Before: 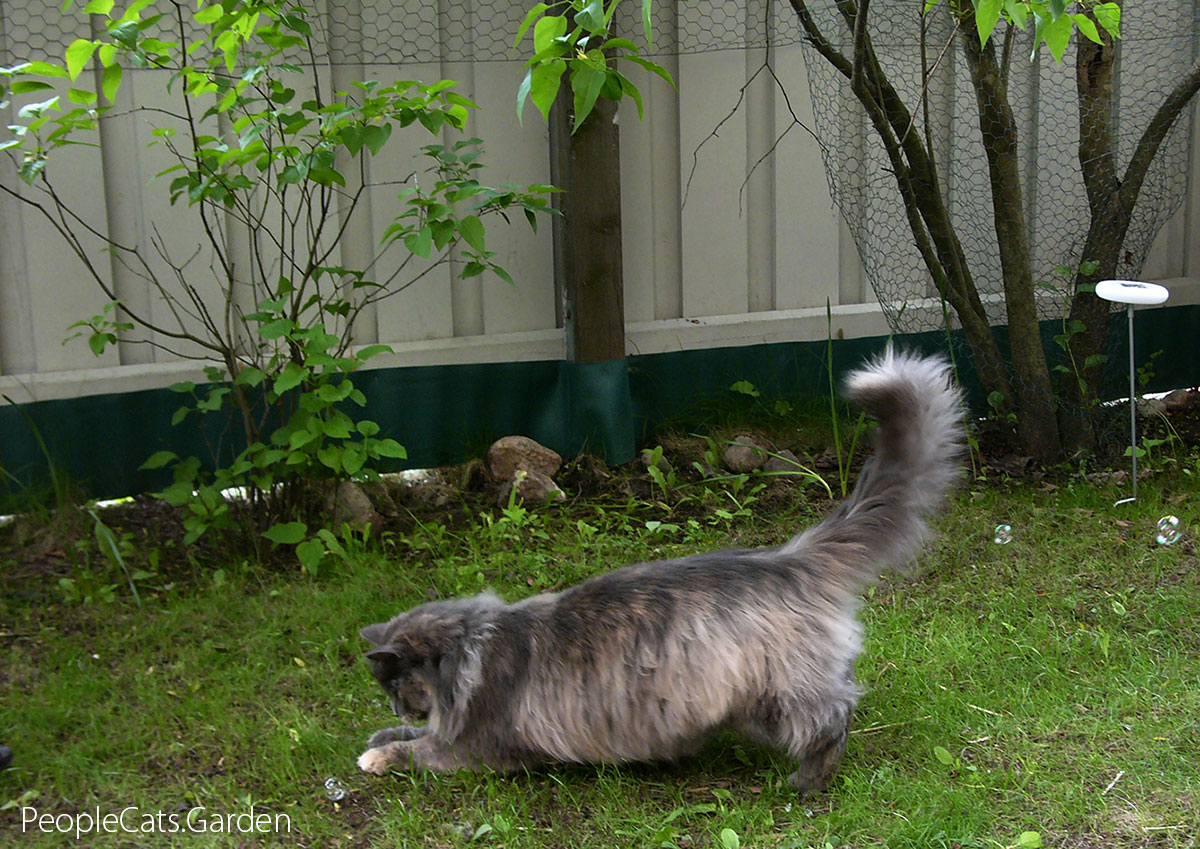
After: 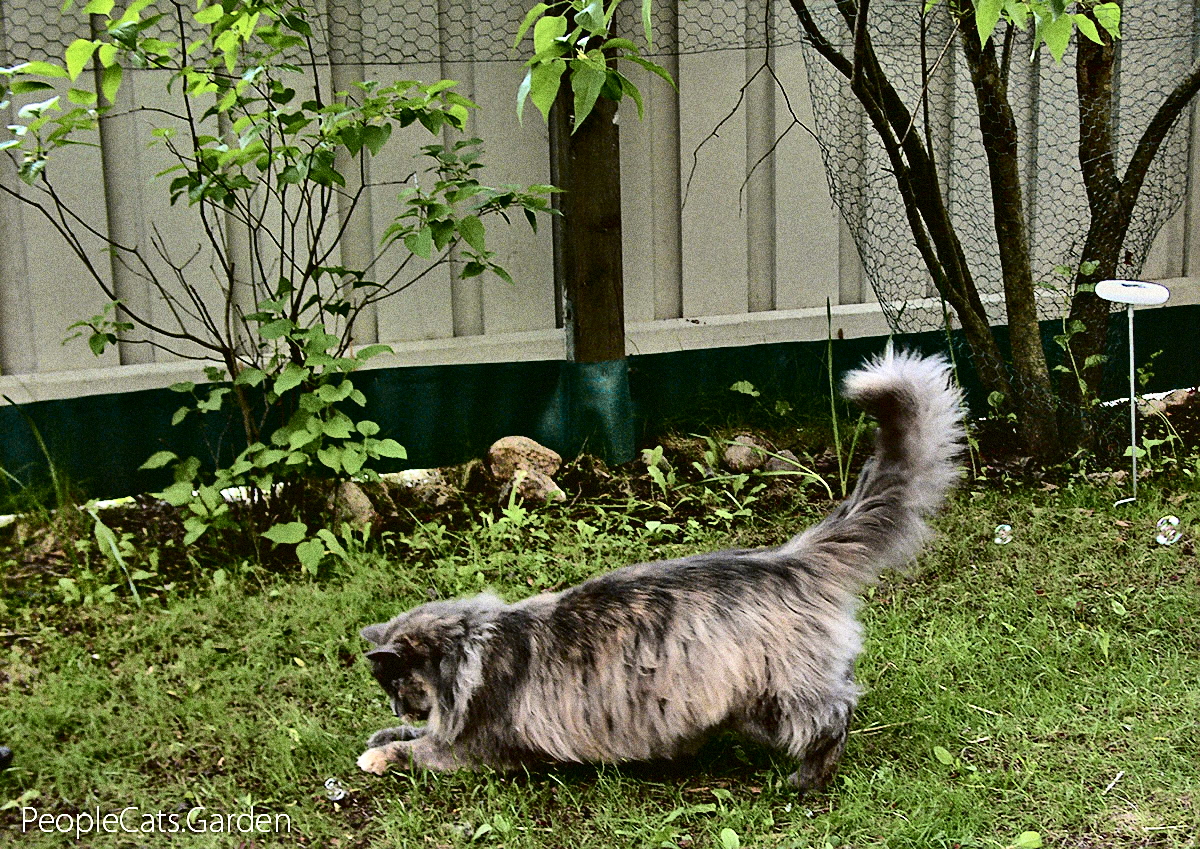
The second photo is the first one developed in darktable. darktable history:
exposure: black level correction 0.001, exposure -0.2 EV, compensate highlight preservation false
contrast brightness saturation: contrast 0.15, brightness 0.05
sharpen: on, module defaults
tone curve: curves: ch0 [(0, 0.021) (0.049, 0.044) (0.152, 0.14) (0.328, 0.377) (0.473, 0.543) (0.641, 0.705) (0.868, 0.887) (1, 0.969)]; ch1 [(0, 0) (0.302, 0.331) (0.427, 0.433) (0.472, 0.47) (0.502, 0.503) (0.522, 0.526) (0.564, 0.591) (0.602, 0.632) (0.677, 0.701) (0.859, 0.885) (1, 1)]; ch2 [(0, 0) (0.33, 0.301) (0.447, 0.44) (0.487, 0.496) (0.502, 0.516) (0.535, 0.554) (0.565, 0.598) (0.618, 0.629) (1, 1)], color space Lab, independent channels, preserve colors none
grain: coarseness 14.49 ISO, strength 48.04%, mid-tones bias 35%
color zones: curves: ch0 [(0.25, 0.5) (0.423, 0.5) (0.443, 0.5) (0.521, 0.756) (0.568, 0.5) (0.576, 0.5) (0.75, 0.5)]; ch1 [(0.25, 0.5) (0.423, 0.5) (0.443, 0.5) (0.539, 0.873) (0.624, 0.565) (0.631, 0.5) (0.75, 0.5)]
contrast equalizer: y [[0.511, 0.558, 0.631, 0.632, 0.559, 0.512], [0.5 ×6], [0.5 ×6], [0 ×6], [0 ×6]]
shadows and highlights: radius 123.98, shadows 100, white point adjustment -3, highlights -100, highlights color adjustment 89.84%, soften with gaussian
